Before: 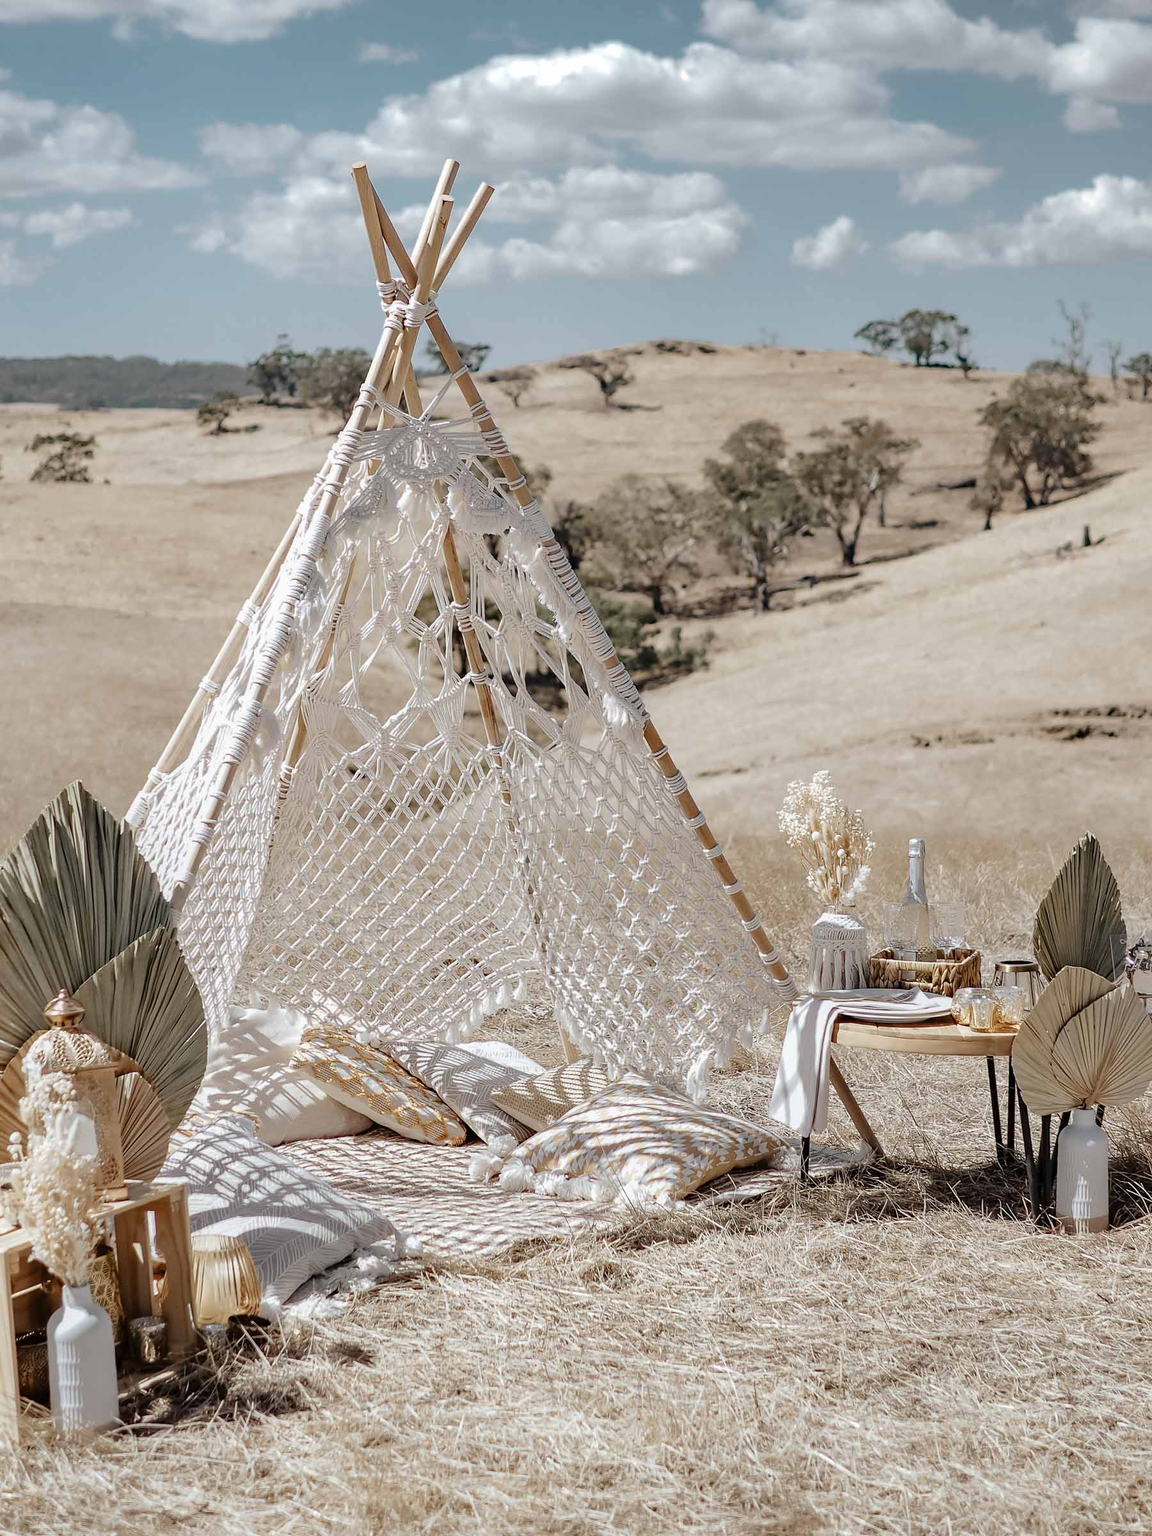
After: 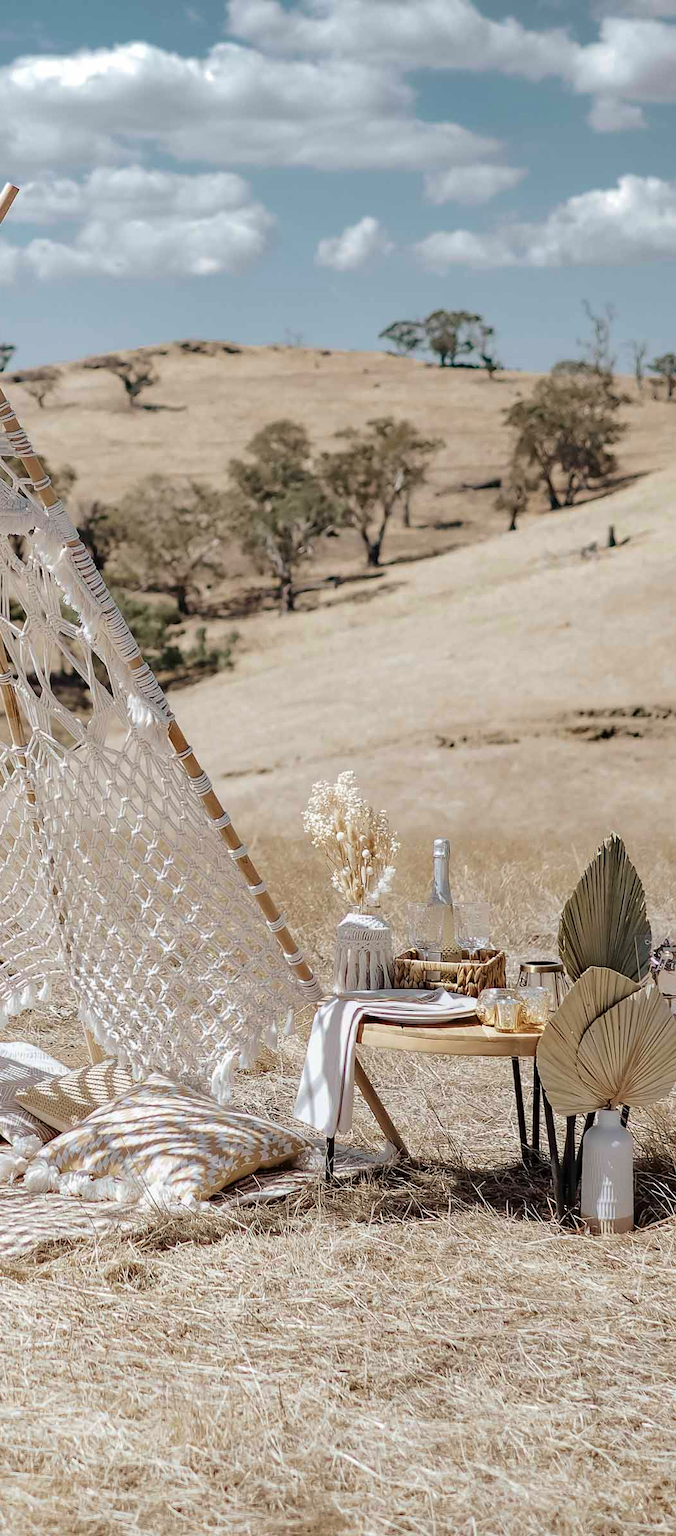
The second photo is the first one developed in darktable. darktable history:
crop: left 41.292%
velvia: on, module defaults
